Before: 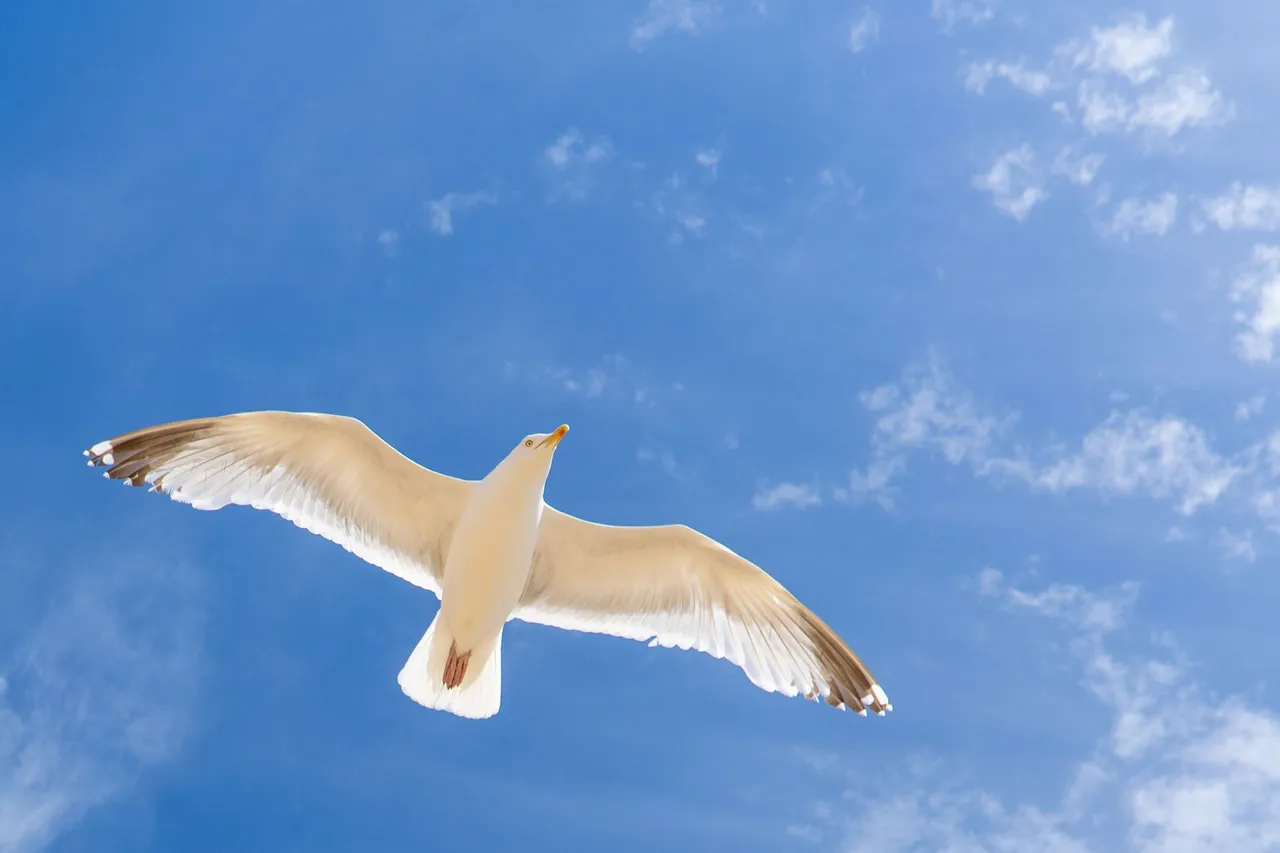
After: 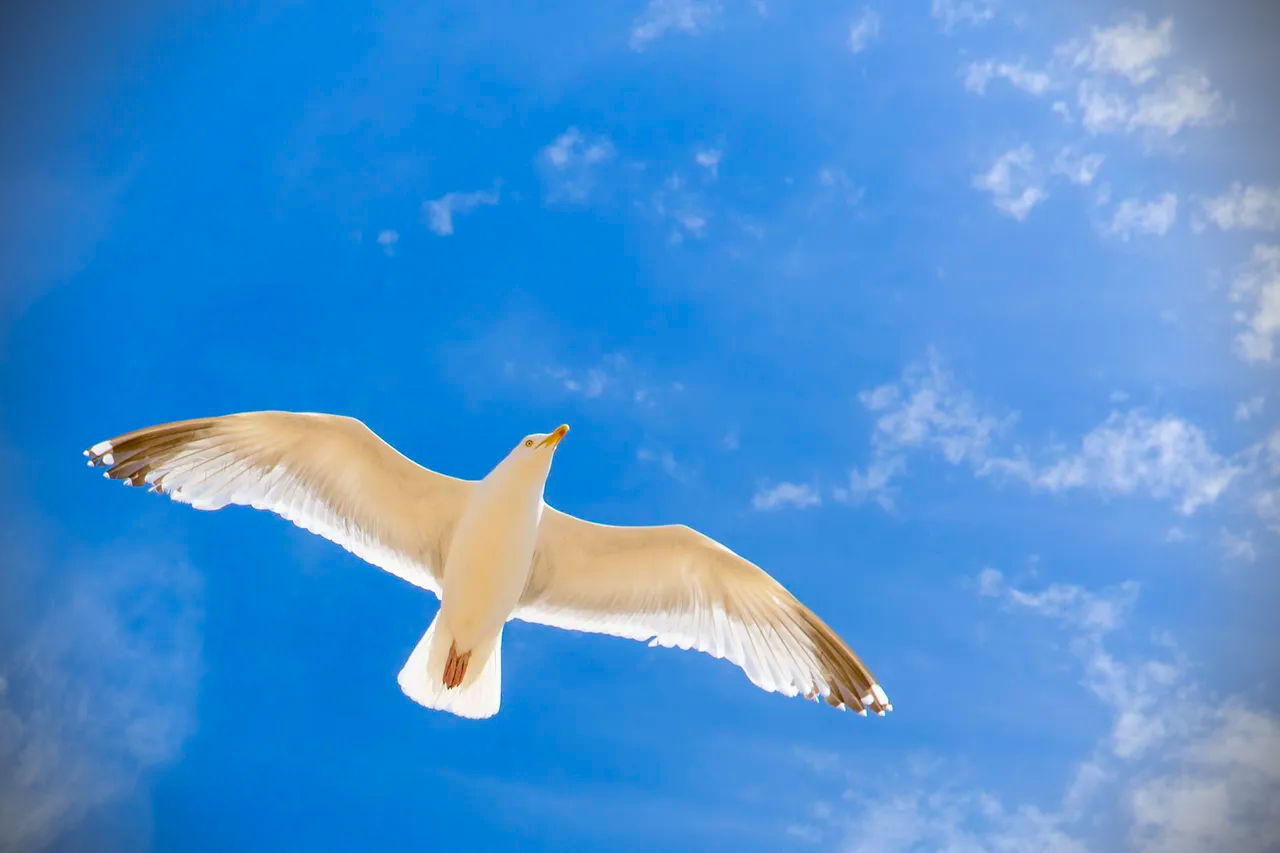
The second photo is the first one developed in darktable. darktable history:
vignetting: brightness -0.816, dithering 16-bit output
color balance rgb: shadows lift › chroma 2.049%, shadows lift › hue 220.54°, global offset › hue 169.99°, linear chroma grading › global chroma 9.964%, perceptual saturation grading › global saturation 34.944%, perceptual saturation grading › highlights -24.837%, perceptual saturation grading › shadows 25.482%
sharpen: radius 5.307, amount 0.31, threshold 25.994
